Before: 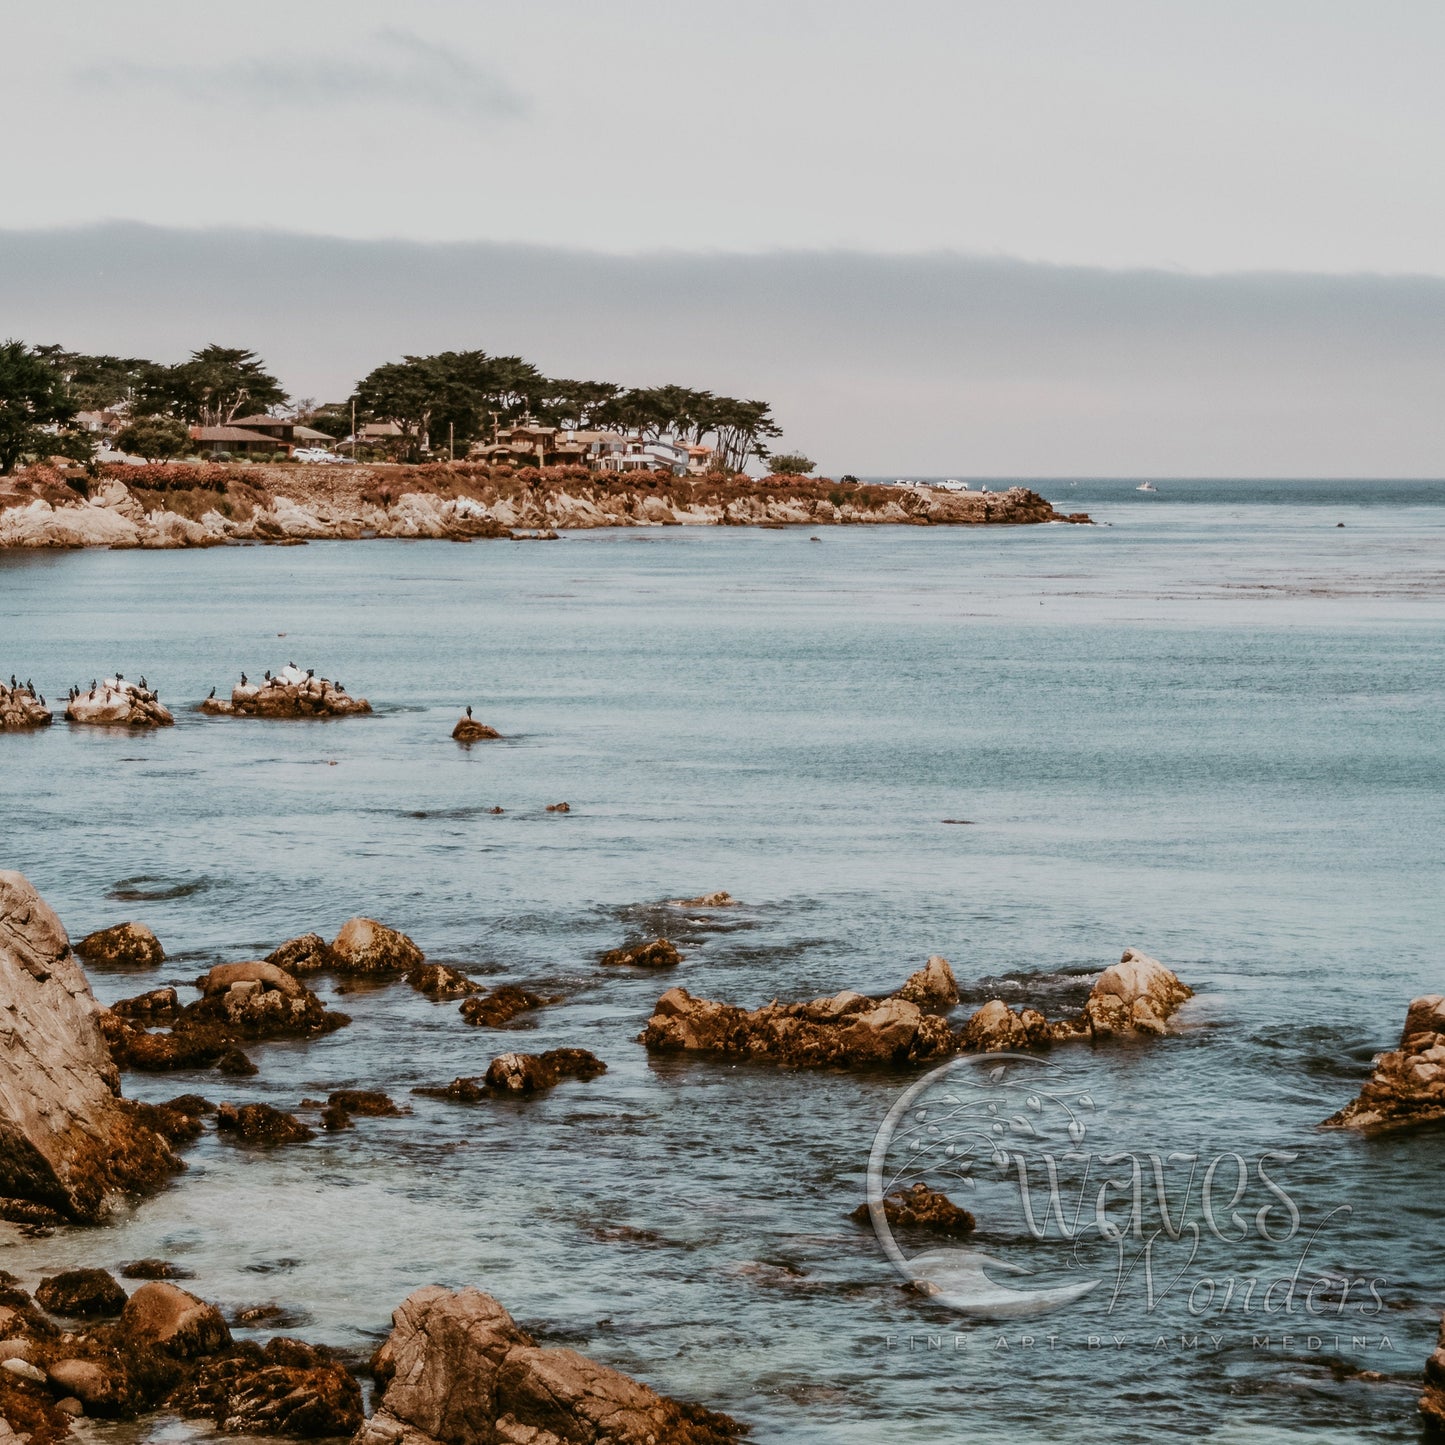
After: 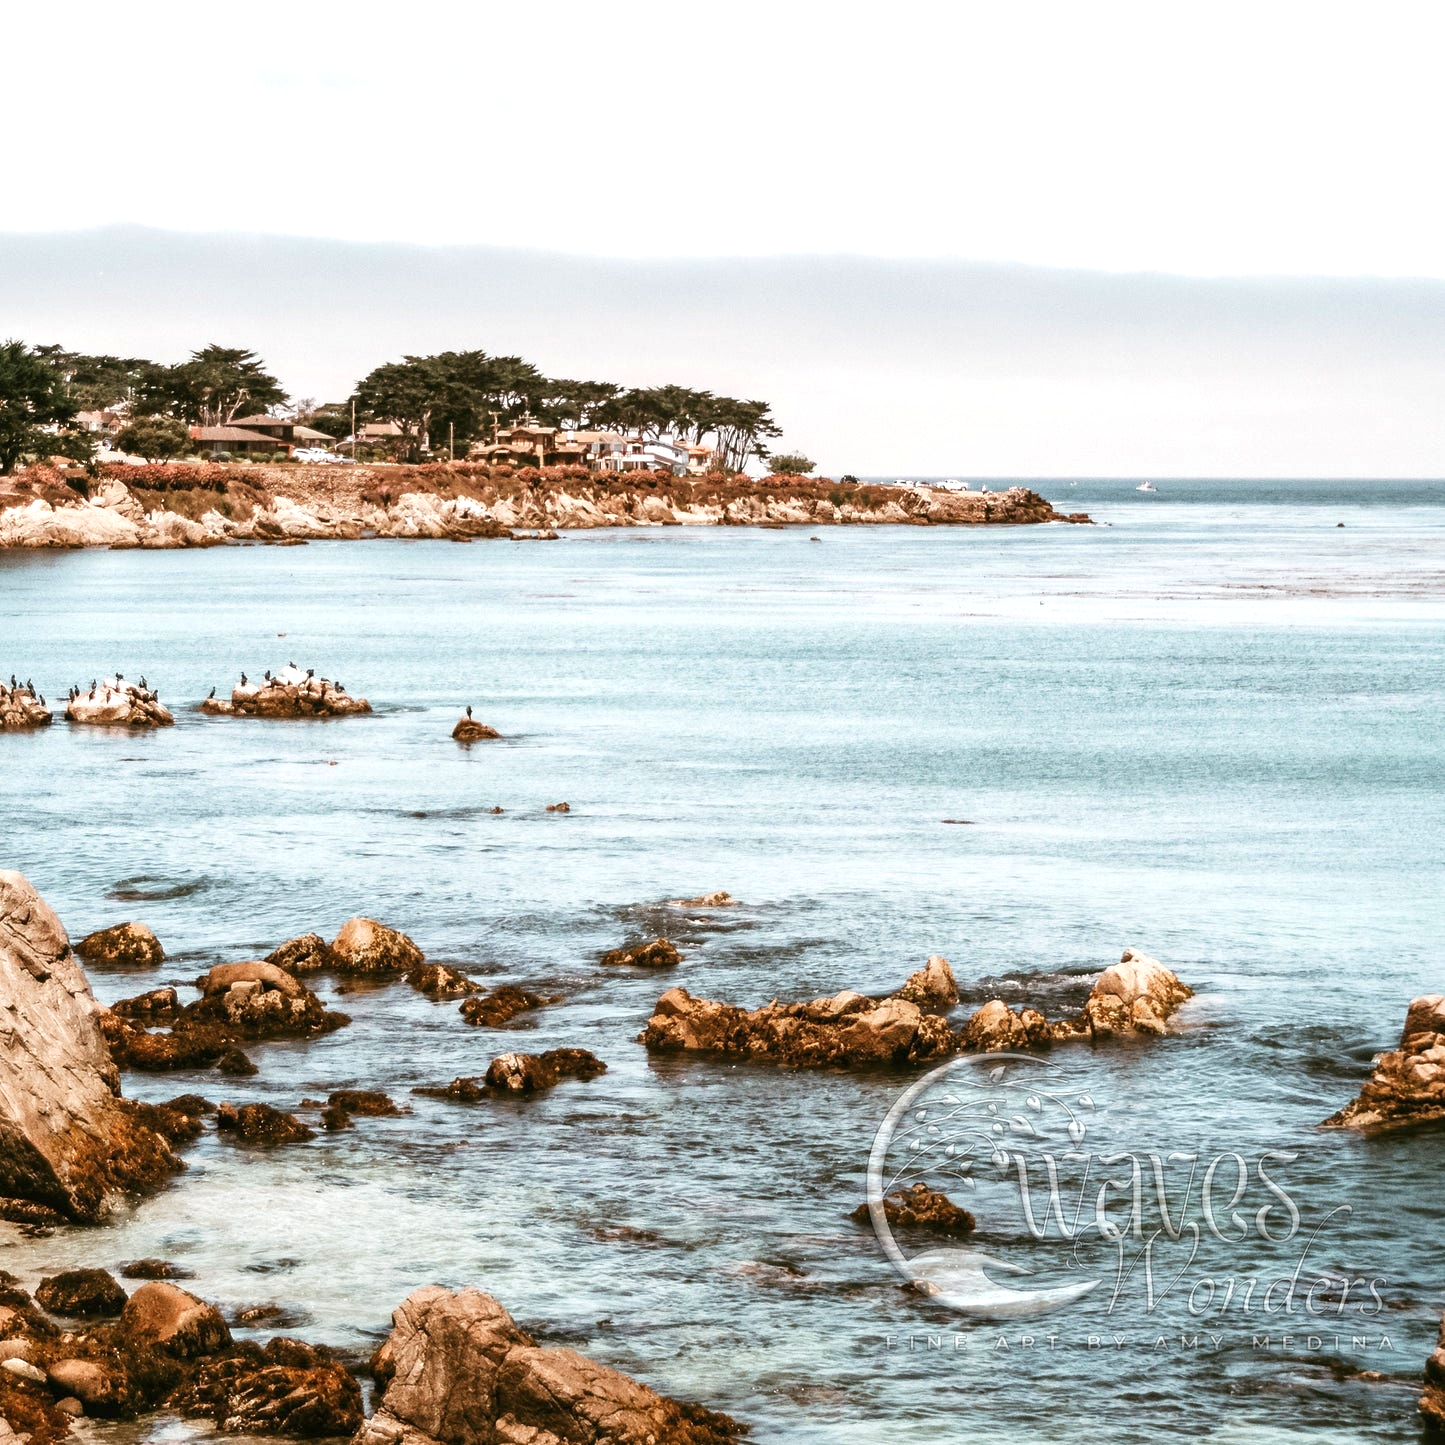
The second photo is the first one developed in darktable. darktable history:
exposure: exposure 0.945 EV, compensate highlight preservation false
